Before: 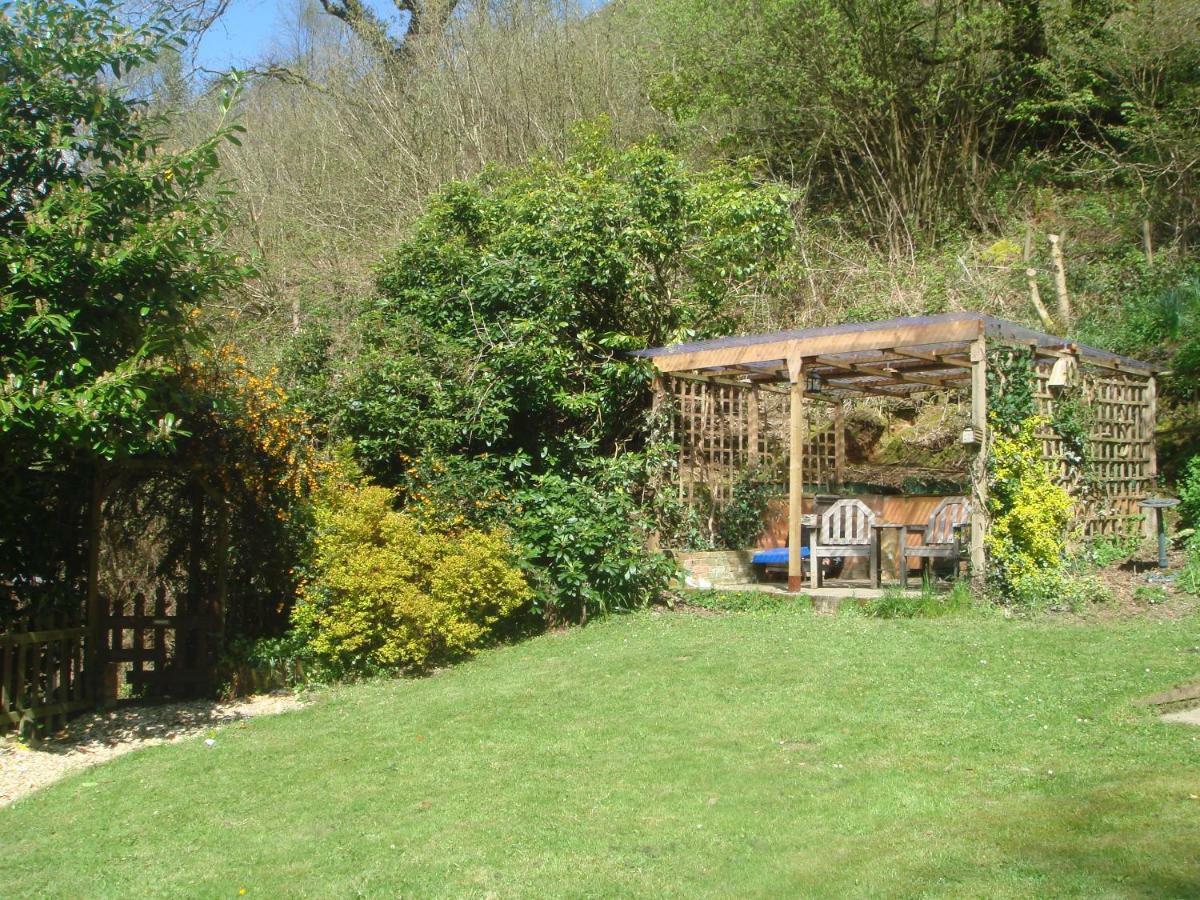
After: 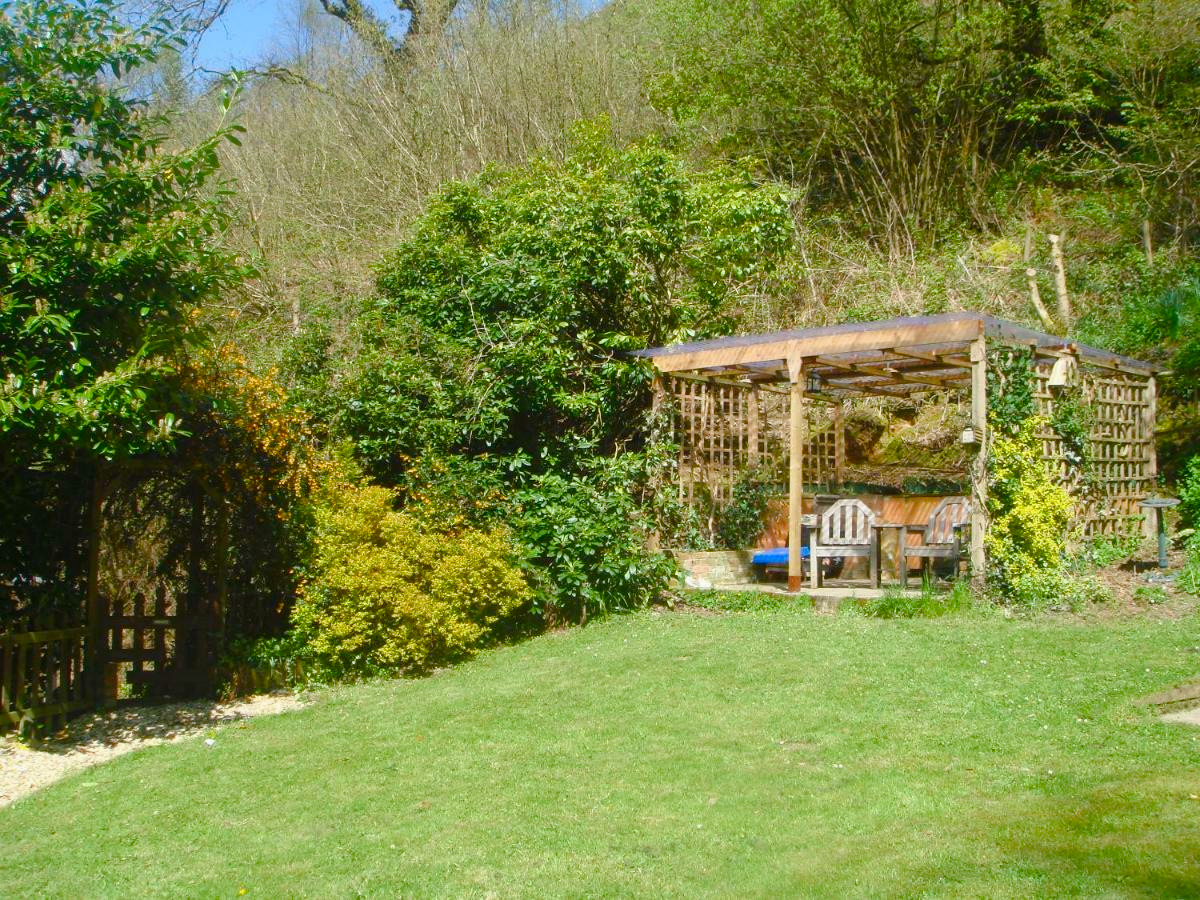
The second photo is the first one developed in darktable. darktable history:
color balance rgb: perceptual saturation grading › global saturation 24.543%, perceptual saturation grading › highlights -23.886%, perceptual saturation grading › mid-tones 24.471%, perceptual saturation grading › shadows 41.152%, perceptual brilliance grading › global brilliance 2.515%, perceptual brilliance grading › highlights -3.469%, perceptual brilliance grading › shadows 3.156%
